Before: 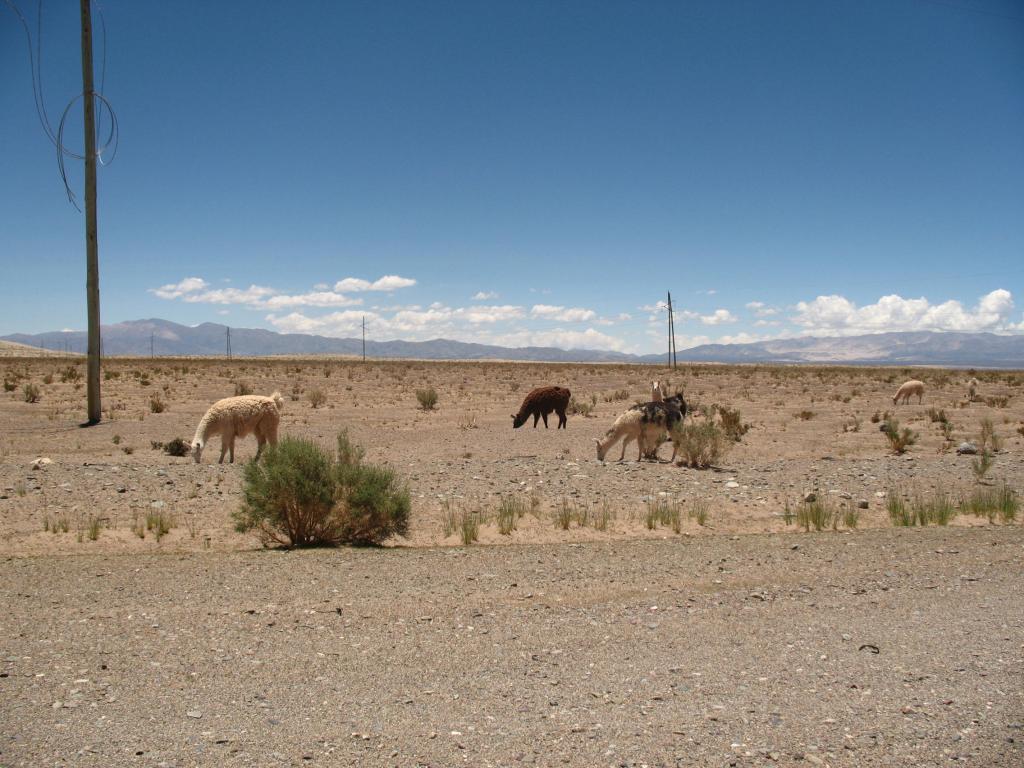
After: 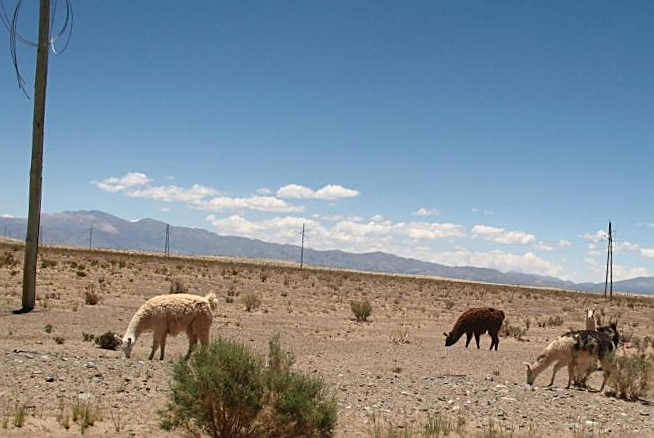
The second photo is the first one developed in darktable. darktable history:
crop and rotate: angle -4.2°, left 2.22%, top 6.946%, right 27.773%, bottom 30.47%
contrast brightness saturation: contrast 0.095, brightness 0.016, saturation 0.021
sharpen: on, module defaults
